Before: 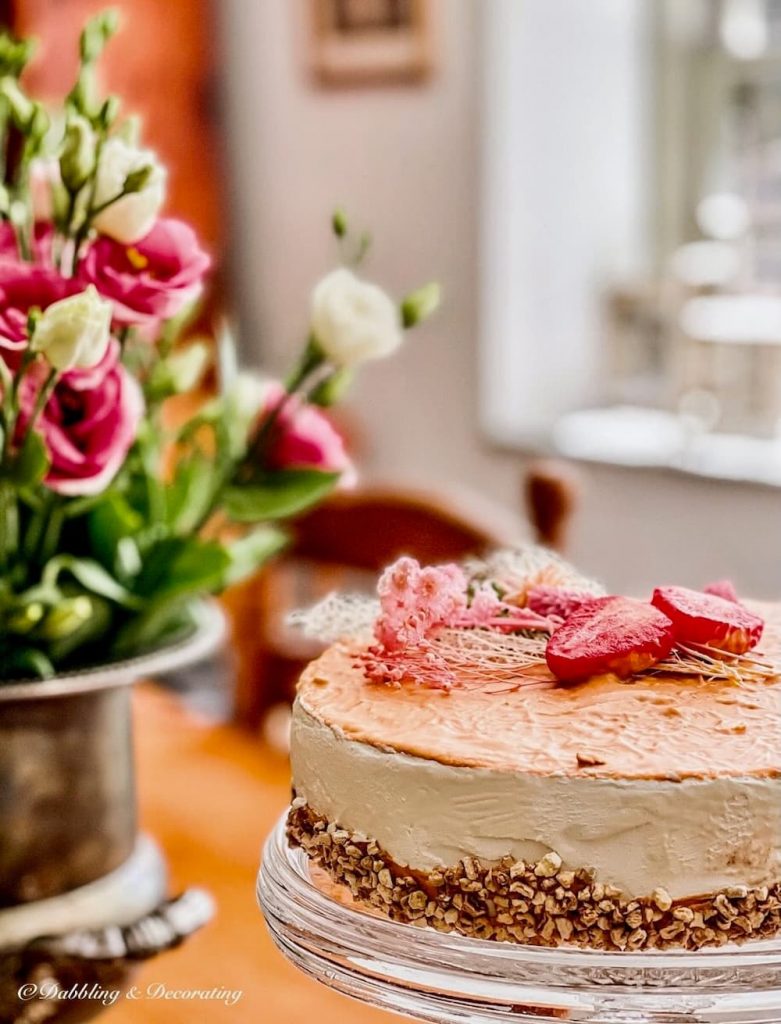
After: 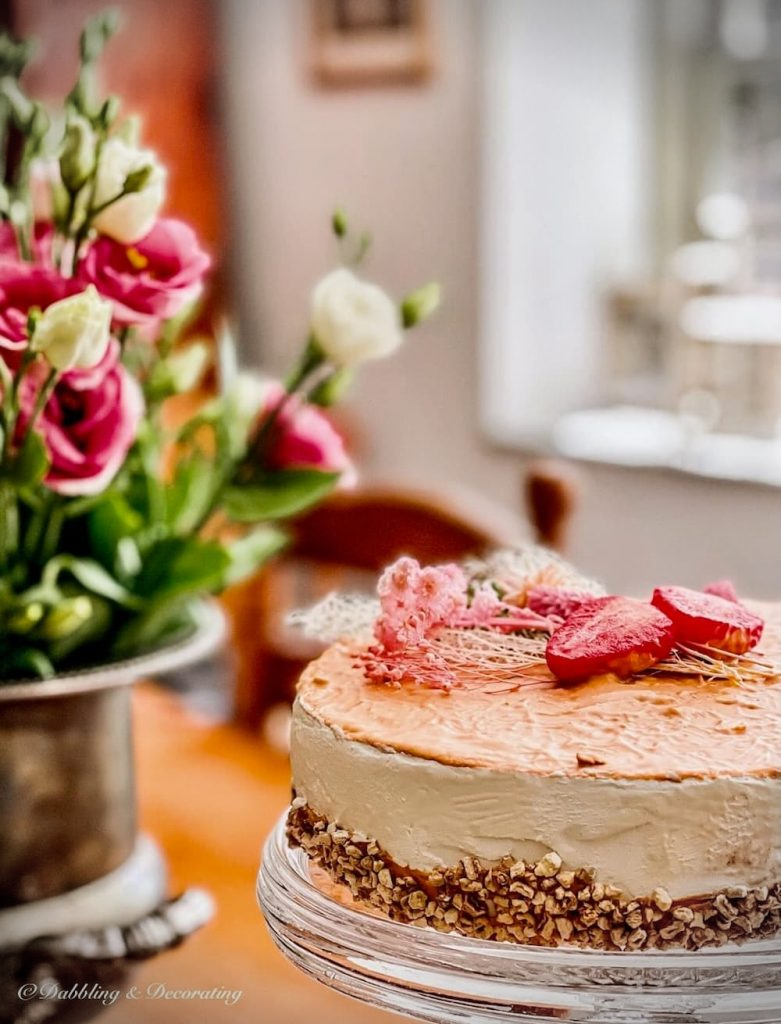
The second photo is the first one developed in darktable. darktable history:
vignetting: fall-off start 87.88%, fall-off radius 25.8%
